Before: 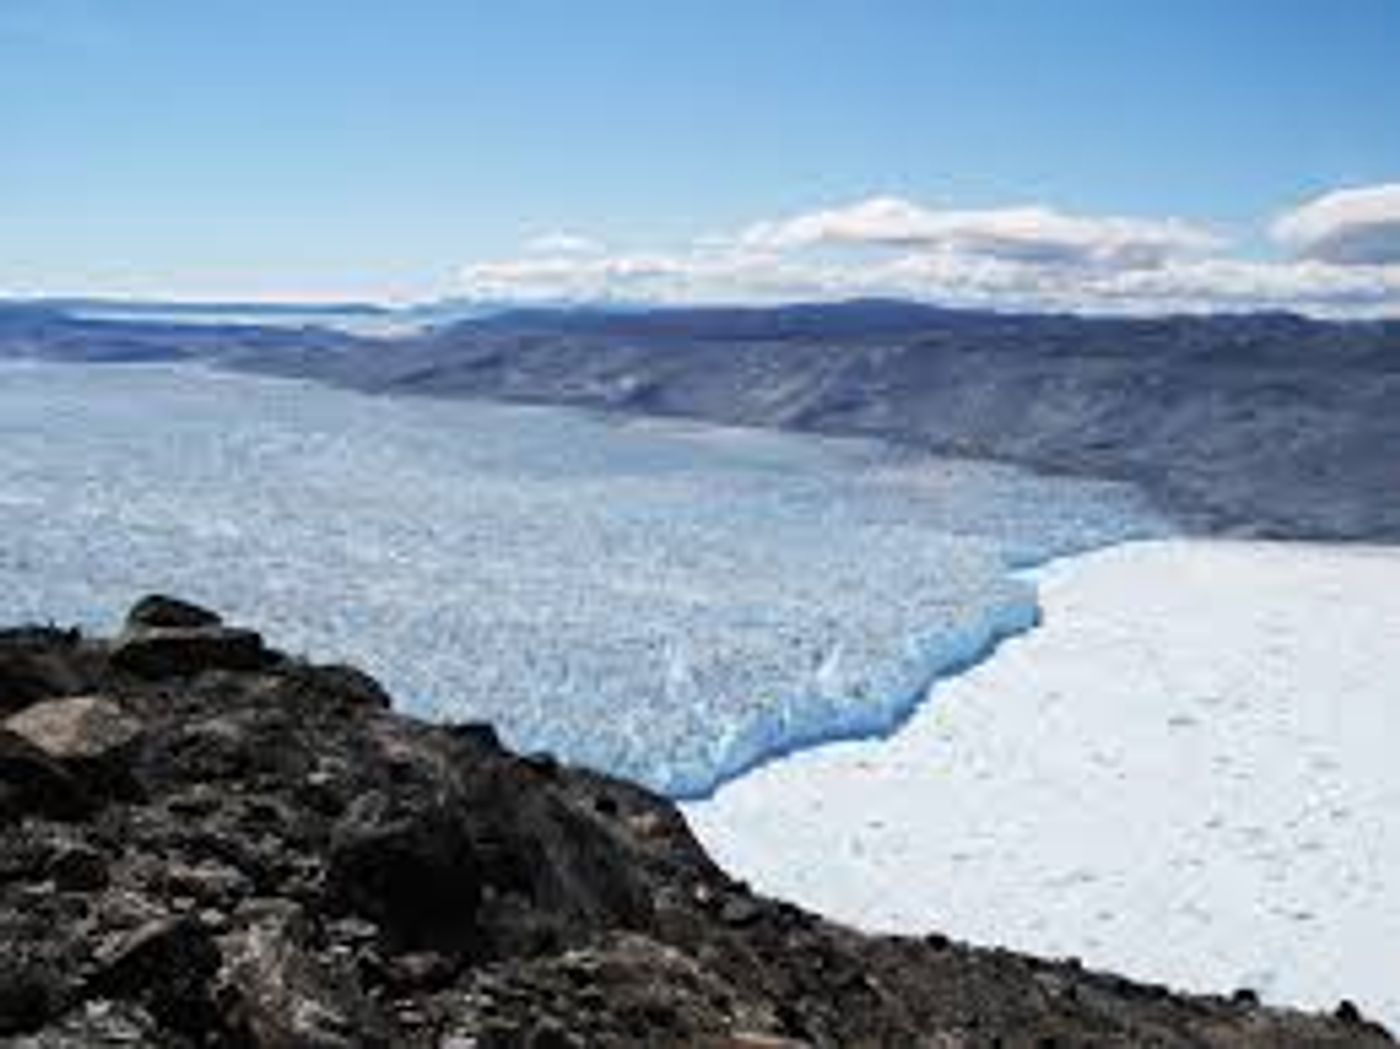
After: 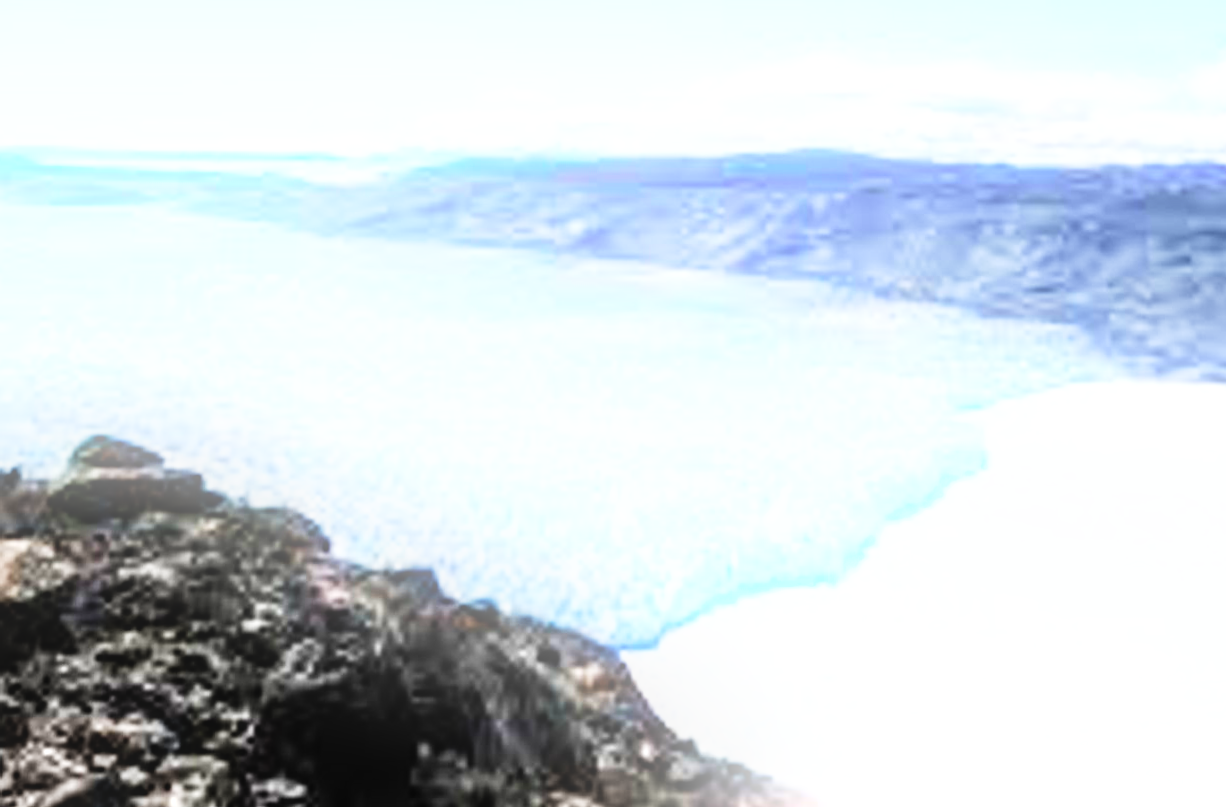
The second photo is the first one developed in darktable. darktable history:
tone equalizer: on, module defaults
crop and rotate: angle 0.03°, top 11.643%, right 5.651%, bottom 11.189%
bloom: on, module defaults
base curve: curves: ch0 [(0, 0) (0.007, 0.004) (0.027, 0.03) (0.046, 0.07) (0.207, 0.54) (0.442, 0.872) (0.673, 0.972) (1, 1)], preserve colors none
local contrast: highlights 25%, detail 150%
rotate and perspective: rotation 0.215°, lens shift (vertical) -0.139, crop left 0.069, crop right 0.939, crop top 0.002, crop bottom 0.996
exposure: black level correction -0.003, exposure 0.04 EV, compensate highlight preservation false
